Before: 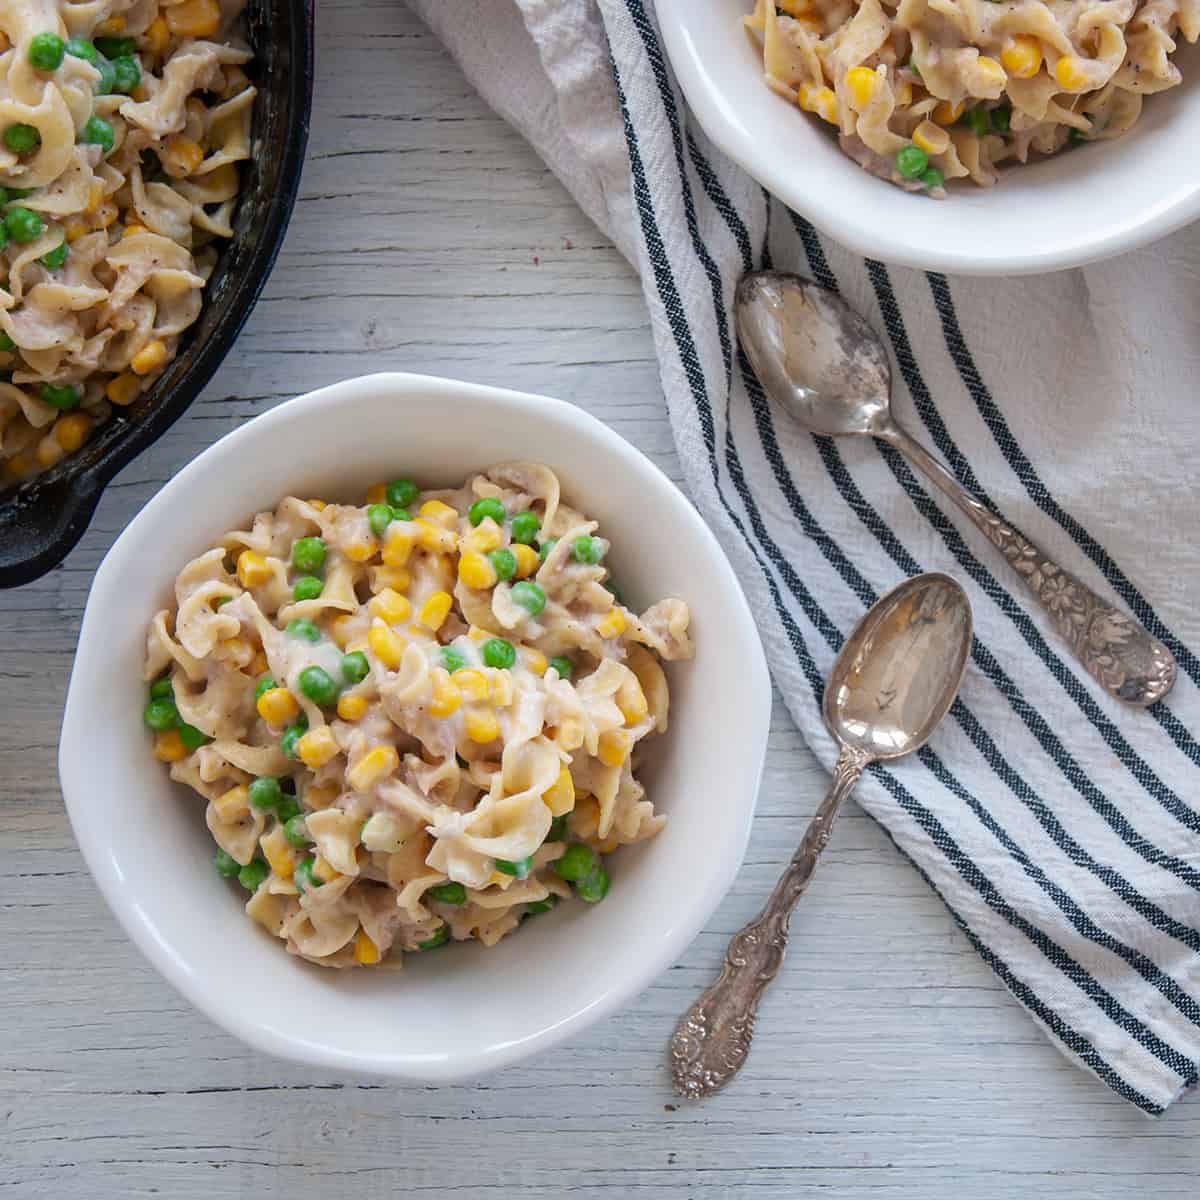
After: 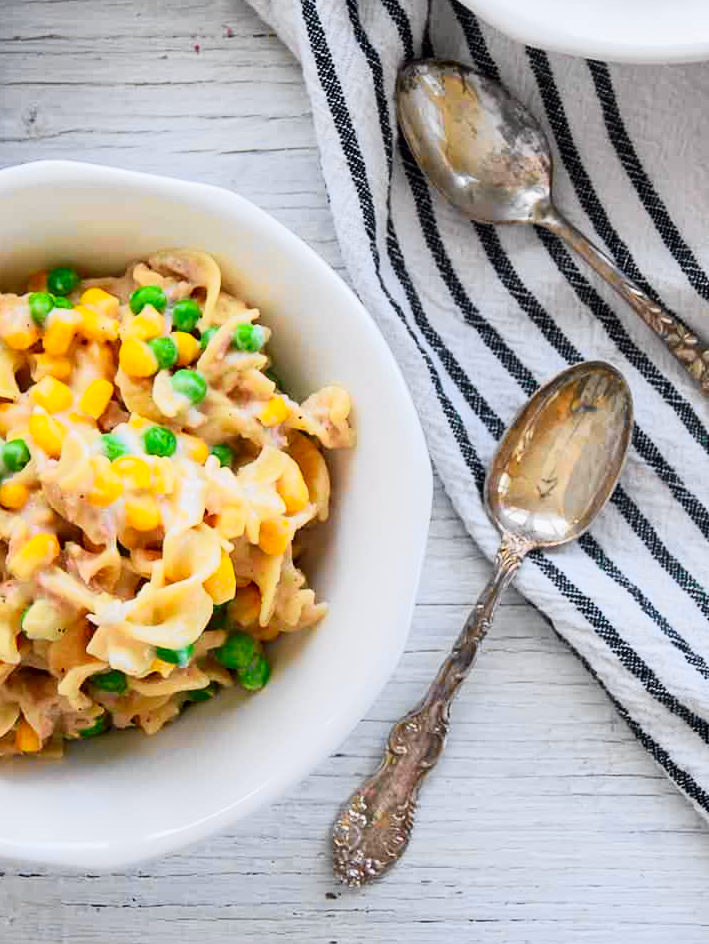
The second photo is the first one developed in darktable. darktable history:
crop and rotate: left 28.256%, top 17.734%, right 12.656%, bottom 3.573%
tone curve: curves: ch0 [(0, 0) (0.078, 0.029) (0.265, 0.241) (0.507, 0.56) (0.744, 0.826) (1, 0.948)]; ch1 [(0, 0) (0.346, 0.307) (0.418, 0.383) (0.46, 0.439) (0.482, 0.493) (0.502, 0.5) (0.517, 0.506) (0.55, 0.557) (0.601, 0.637) (0.666, 0.7) (1, 1)]; ch2 [(0, 0) (0.346, 0.34) (0.431, 0.45) (0.485, 0.494) (0.5, 0.498) (0.508, 0.499) (0.532, 0.546) (0.579, 0.628) (0.625, 0.668) (1, 1)], color space Lab, independent channels, preserve colors none
color balance: lift [1, 1.001, 0.999, 1.001], gamma [1, 1.004, 1.007, 0.993], gain [1, 0.991, 0.987, 1.013], contrast 10%, output saturation 120%
